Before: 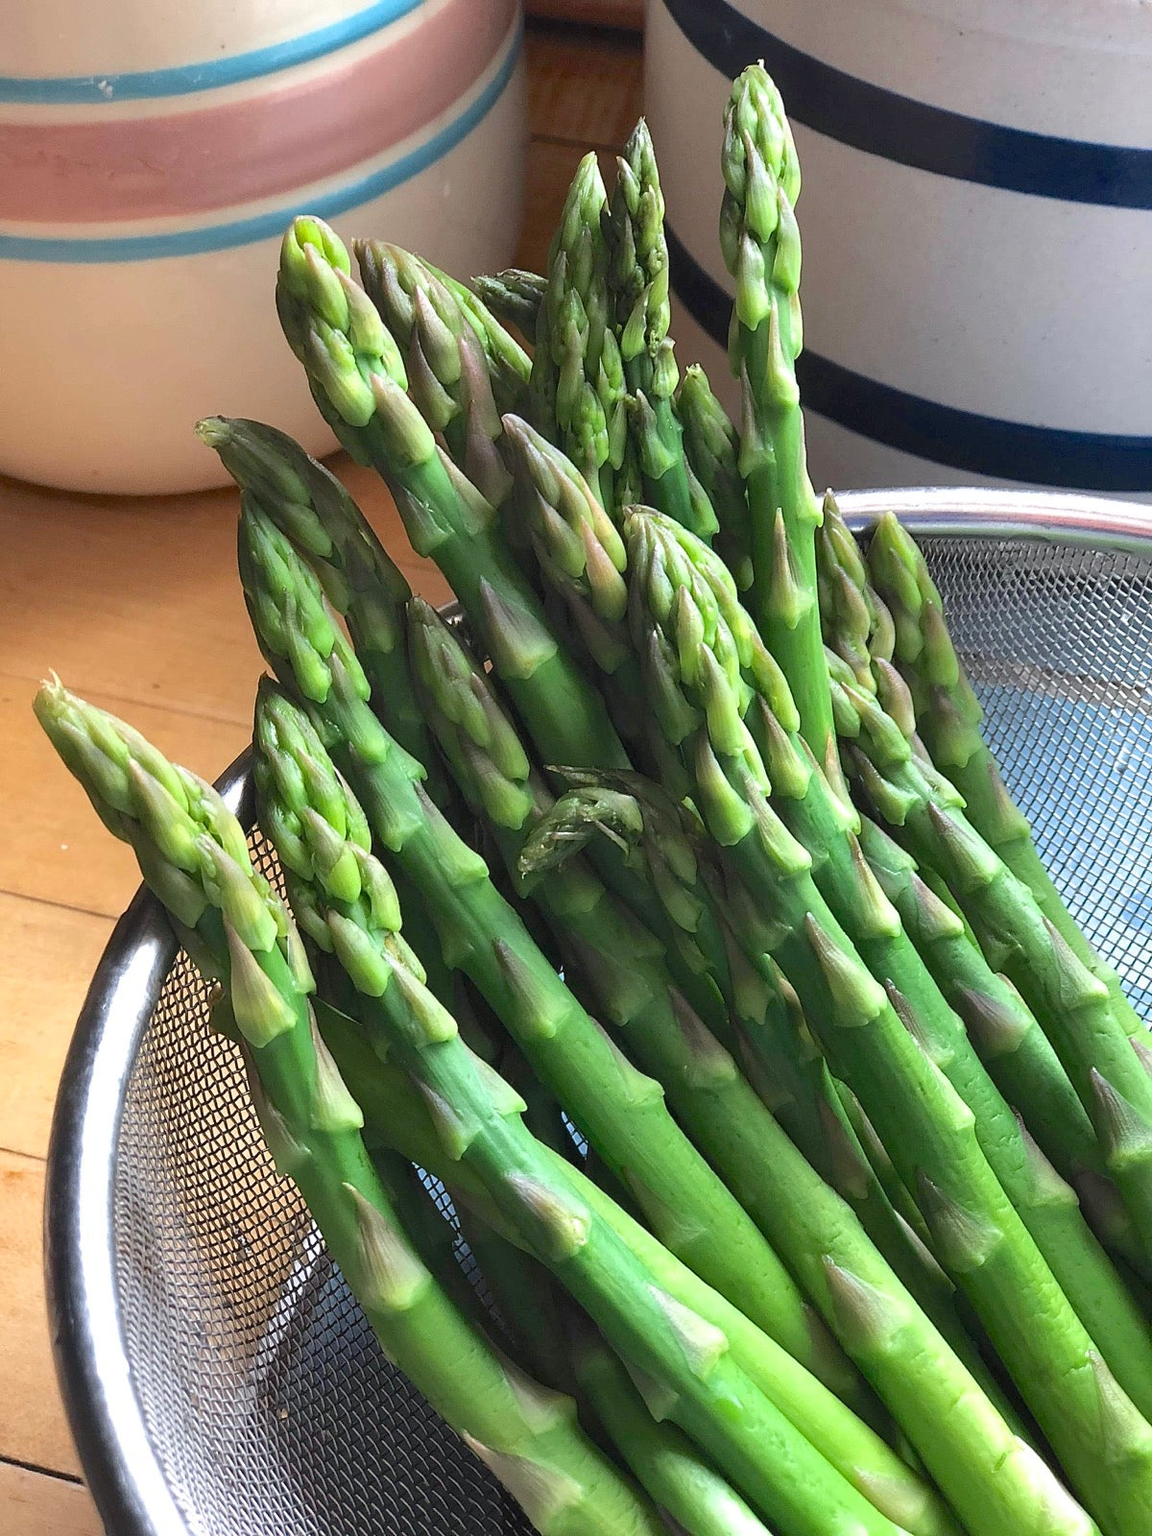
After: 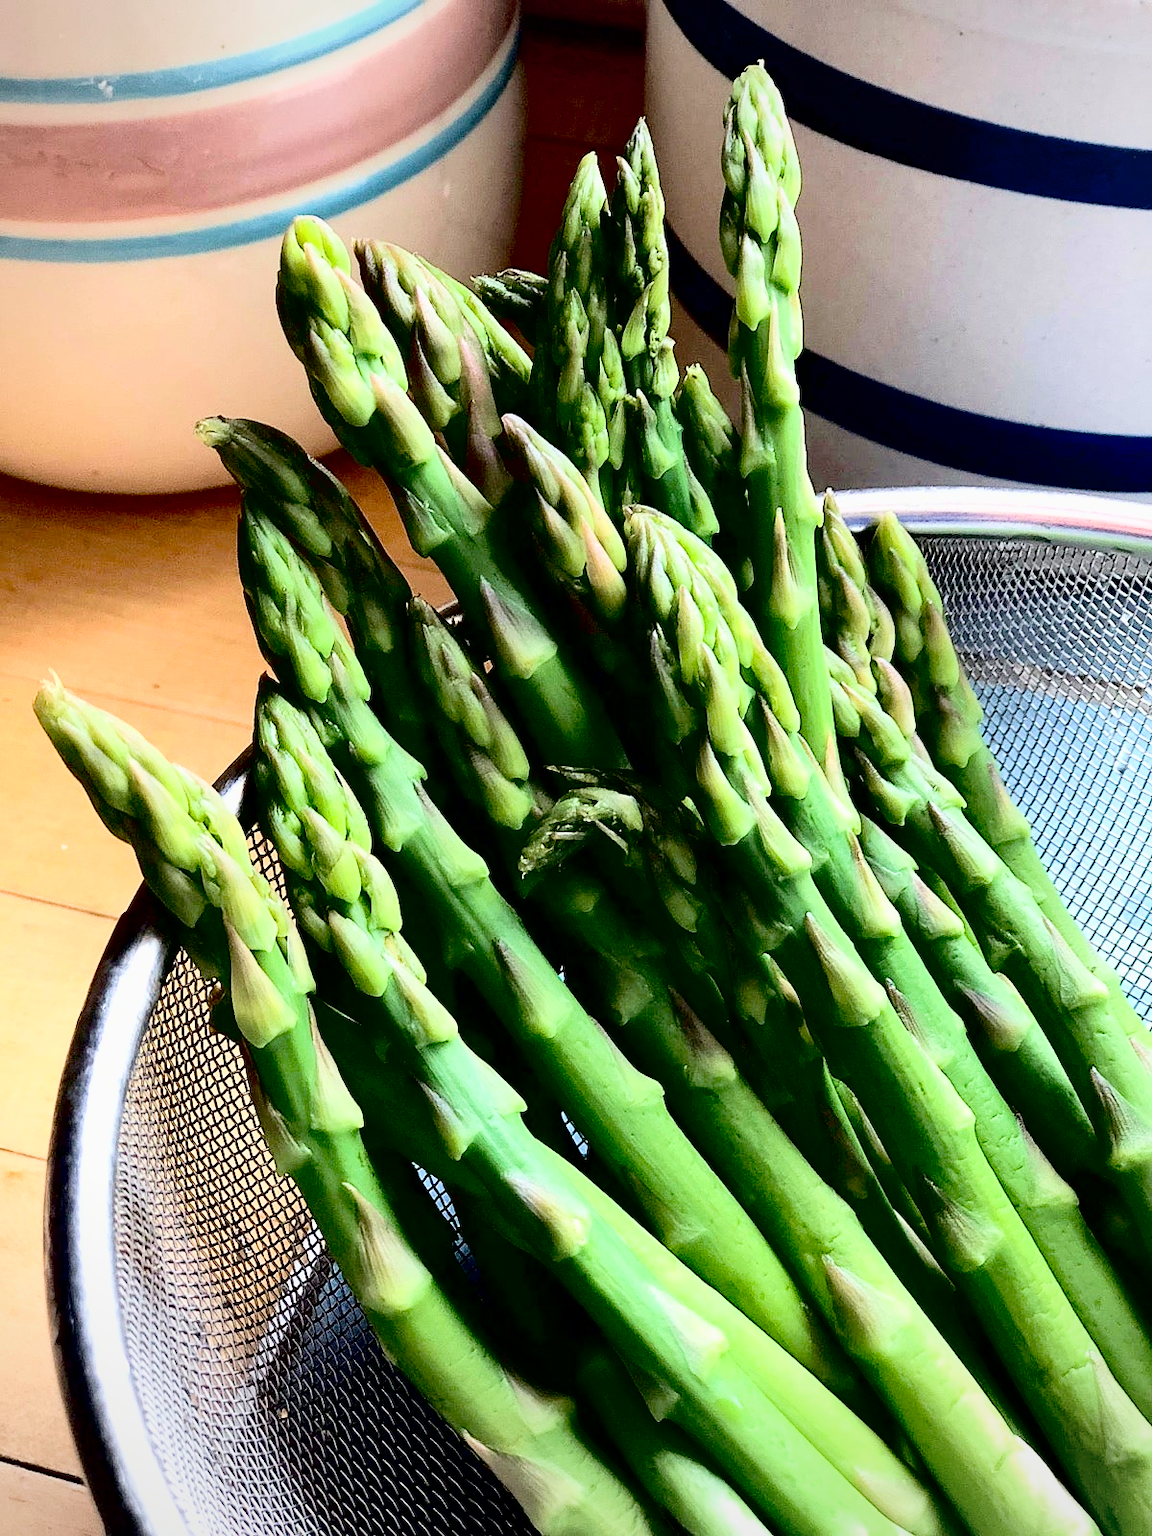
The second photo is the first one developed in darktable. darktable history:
tone curve: curves: ch0 [(0, 0) (0.003, 0.003) (0.011, 0.013) (0.025, 0.028) (0.044, 0.05) (0.069, 0.078) (0.1, 0.113) (0.136, 0.153) (0.177, 0.2) (0.224, 0.271) (0.277, 0.374) (0.335, 0.47) (0.399, 0.574) (0.468, 0.688) (0.543, 0.79) (0.623, 0.859) (0.709, 0.919) (0.801, 0.957) (0.898, 0.978) (1, 1)], color space Lab, independent channels, preserve colors none
vignetting: fall-off start 88.62%, fall-off radius 44.47%, brightness -0.185, saturation -0.289, width/height ratio 1.164
sharpen: radius 2.874, amount 0.857, threshold 47.409
velvia: strength 29.1%
exposure: black level correction 0.044, exposure -0.23 EV, compensate exposure bias true, compensate highlight preservation false
